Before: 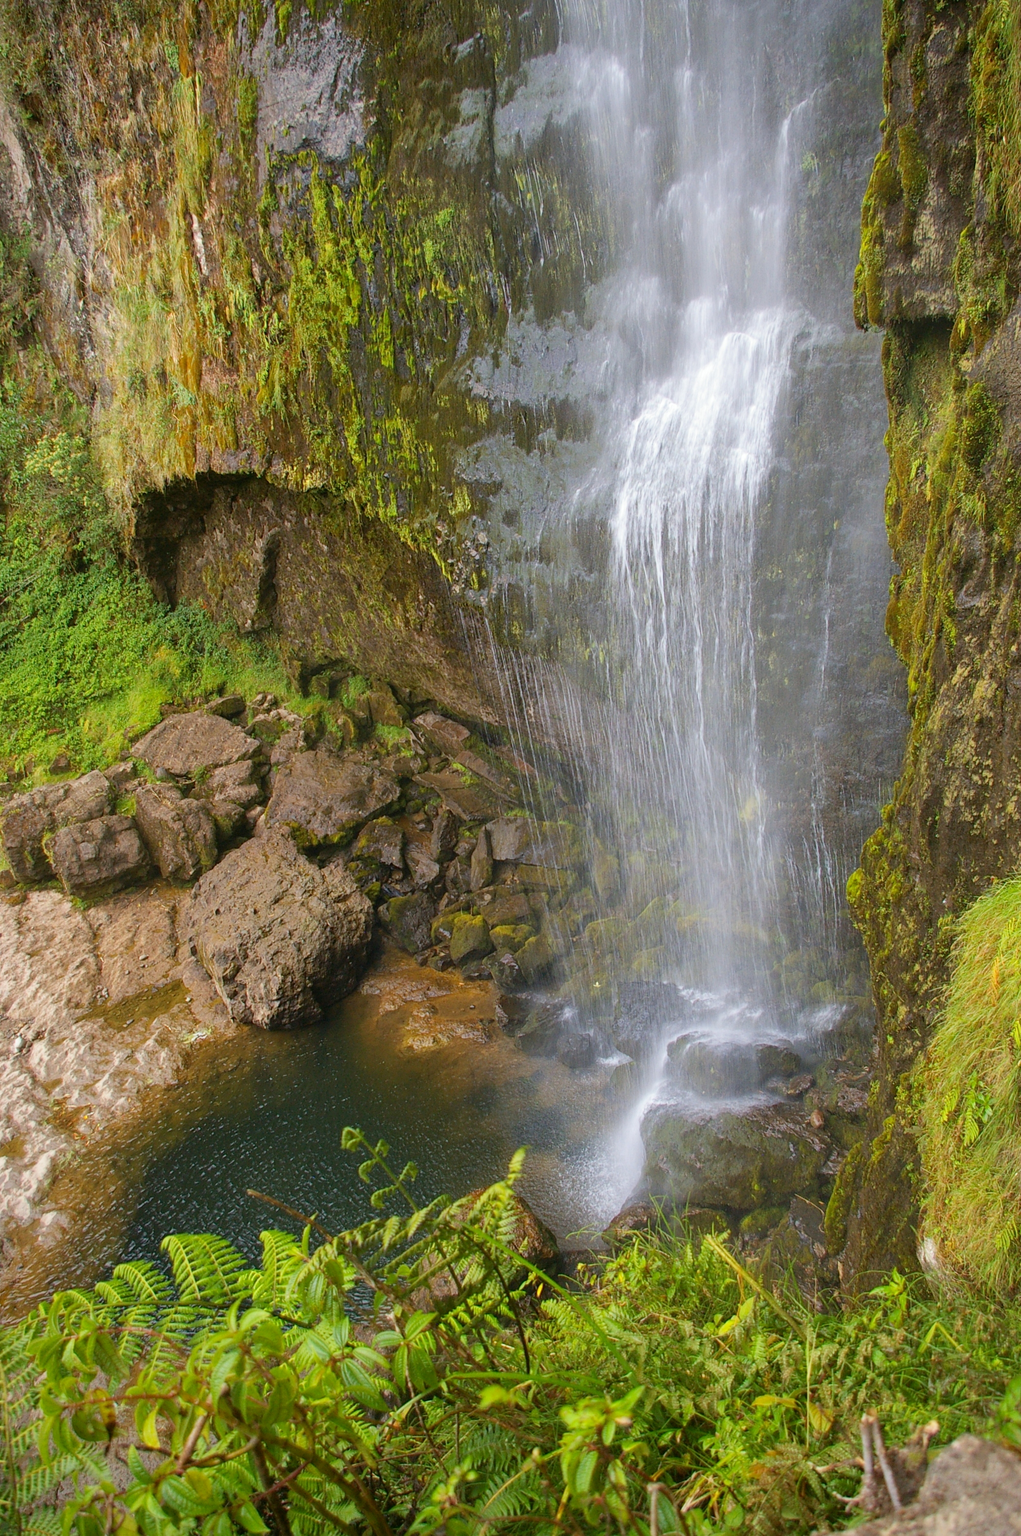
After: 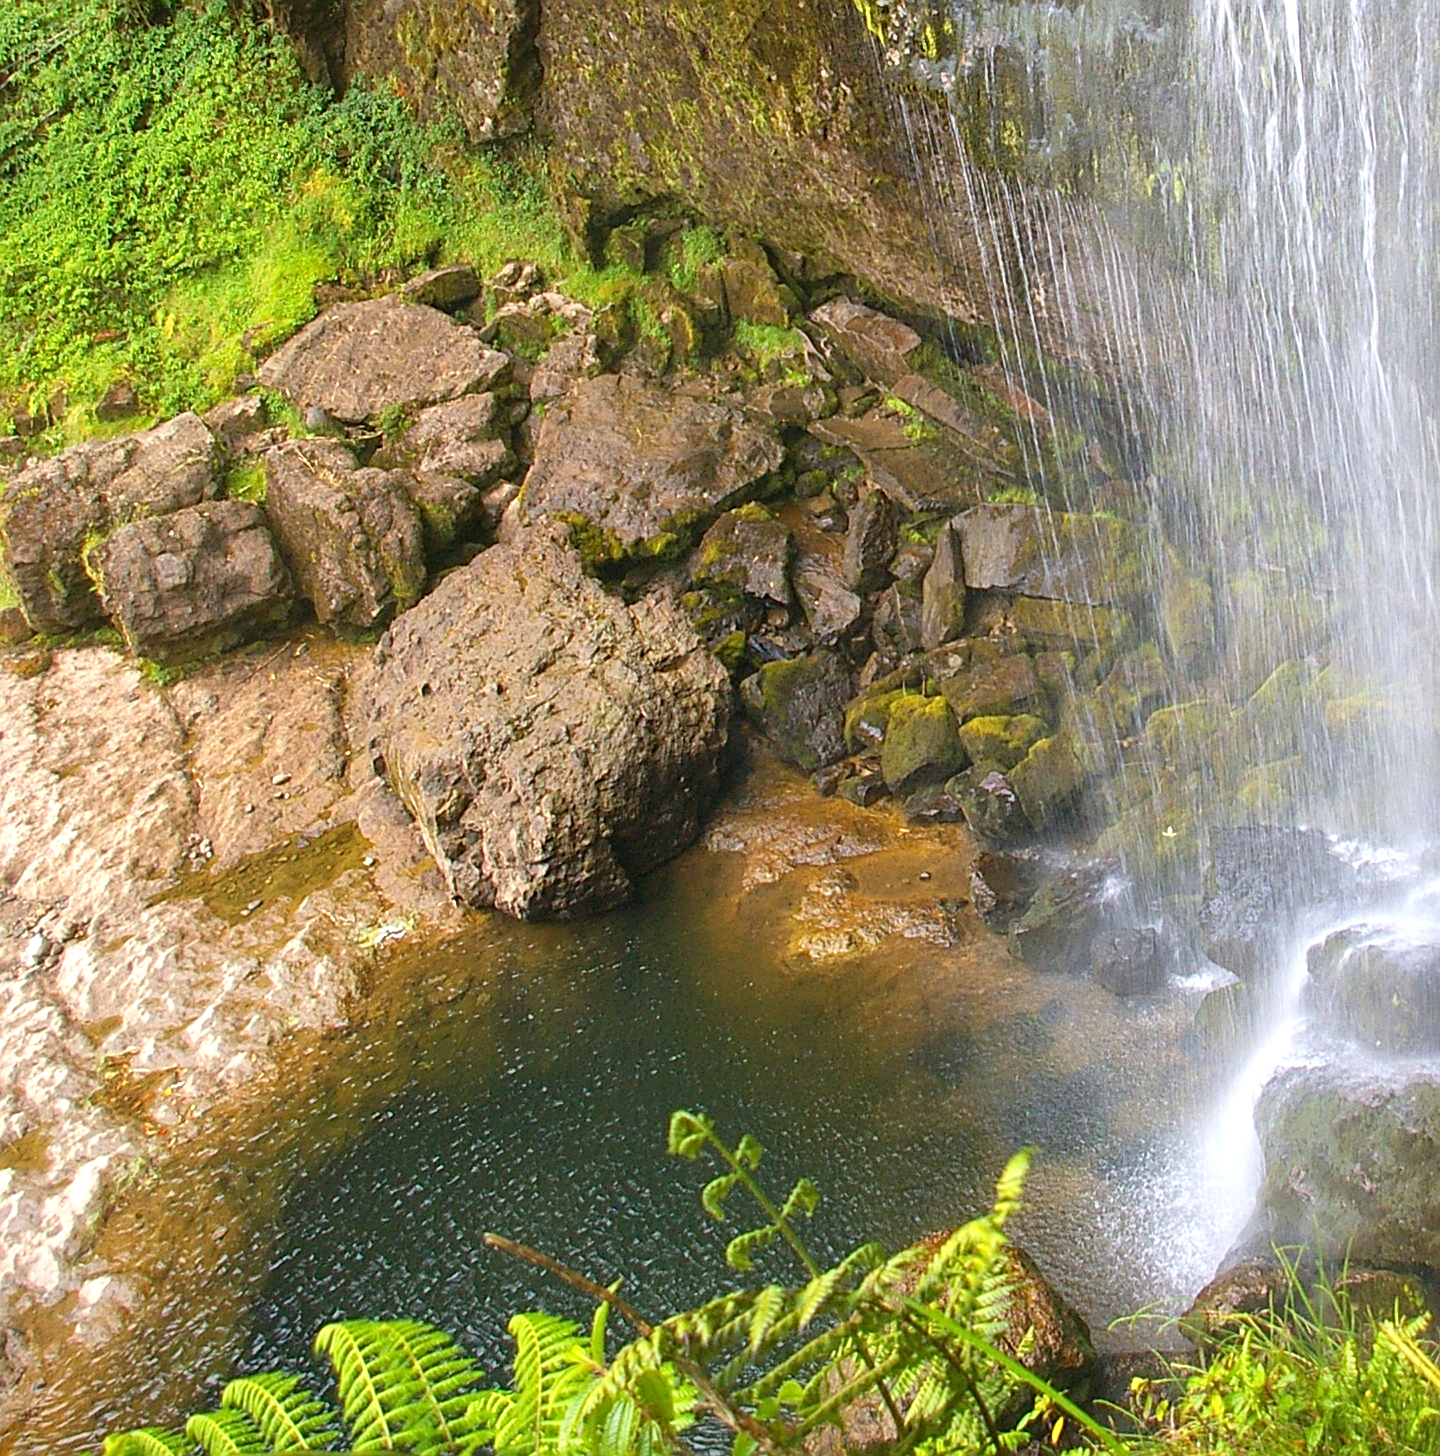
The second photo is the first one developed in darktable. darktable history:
crop: top 36.466%, right 27.998%, bottom 15.1%
exposure: exposure 0.653 EV, compensate highlight preservation false
sharpen: on, module defaults
